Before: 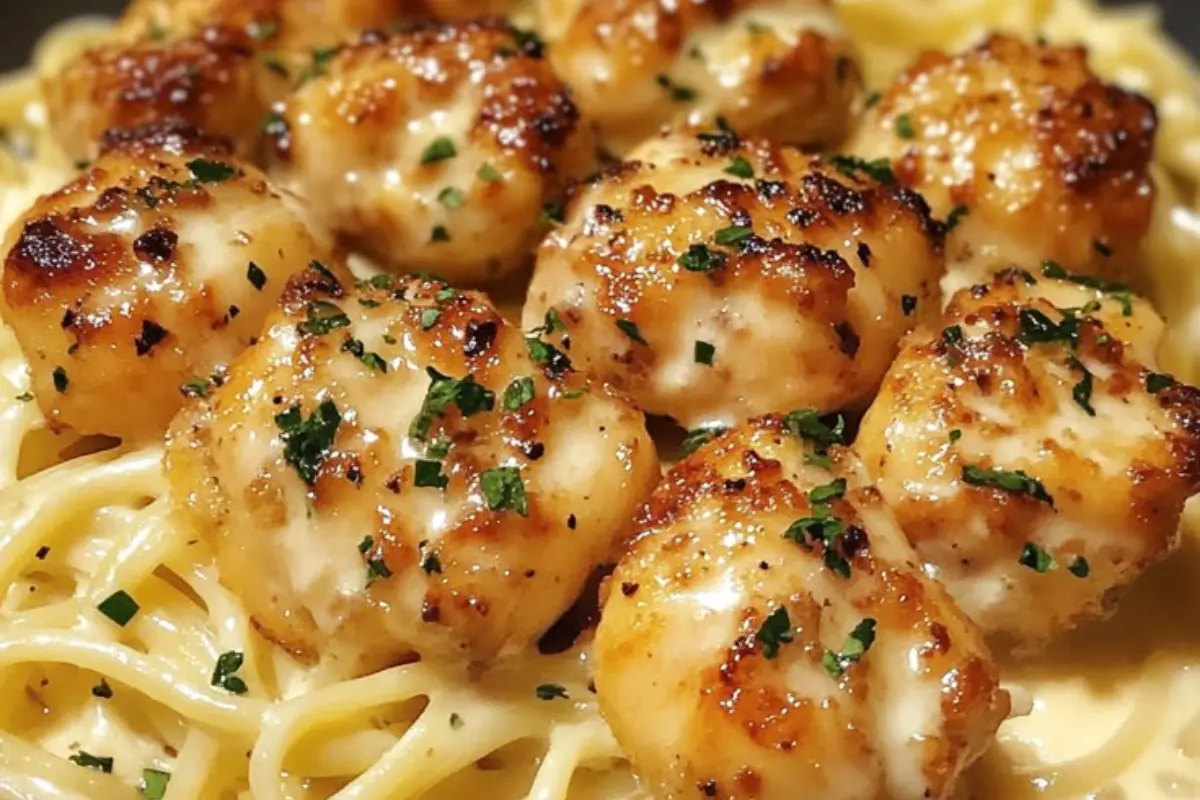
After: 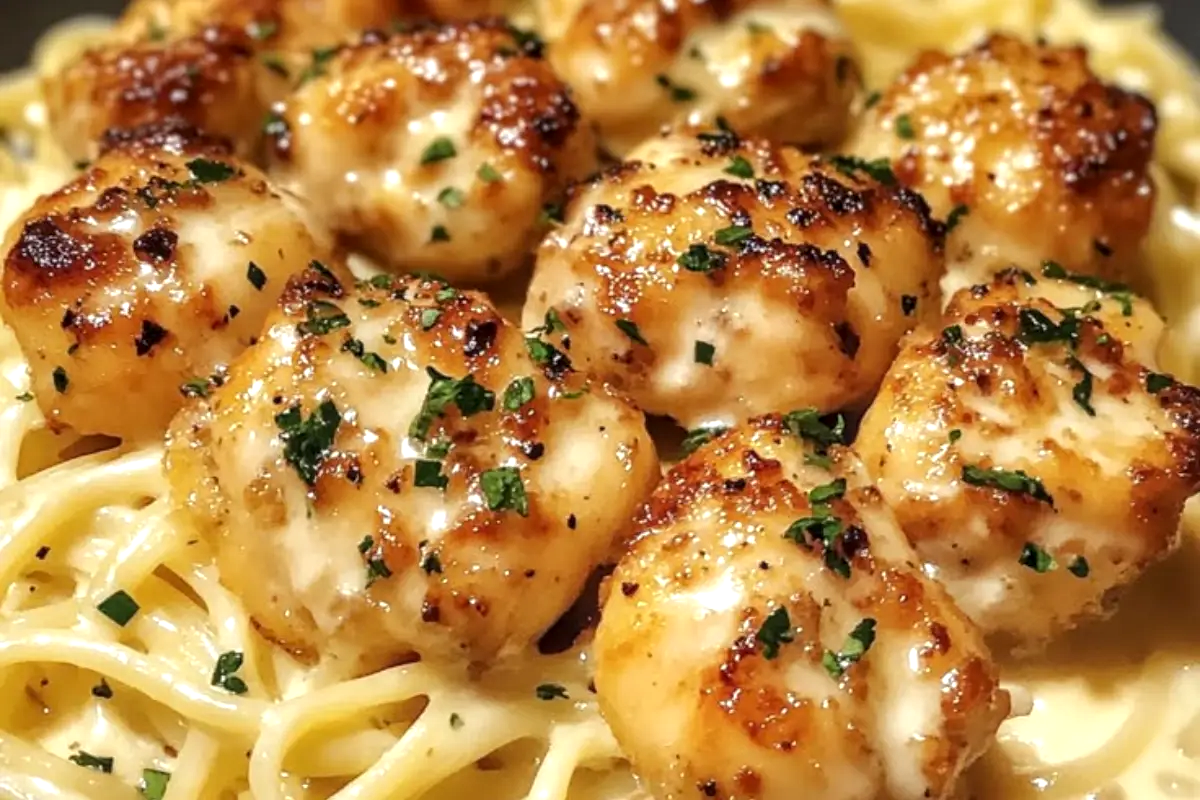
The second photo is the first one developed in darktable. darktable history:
exposure: exposure 0.202 EV, compensate highlight preservation false
local contrast: on, module defaults
color correction: highlights b* -0.002, saturation 0.982
